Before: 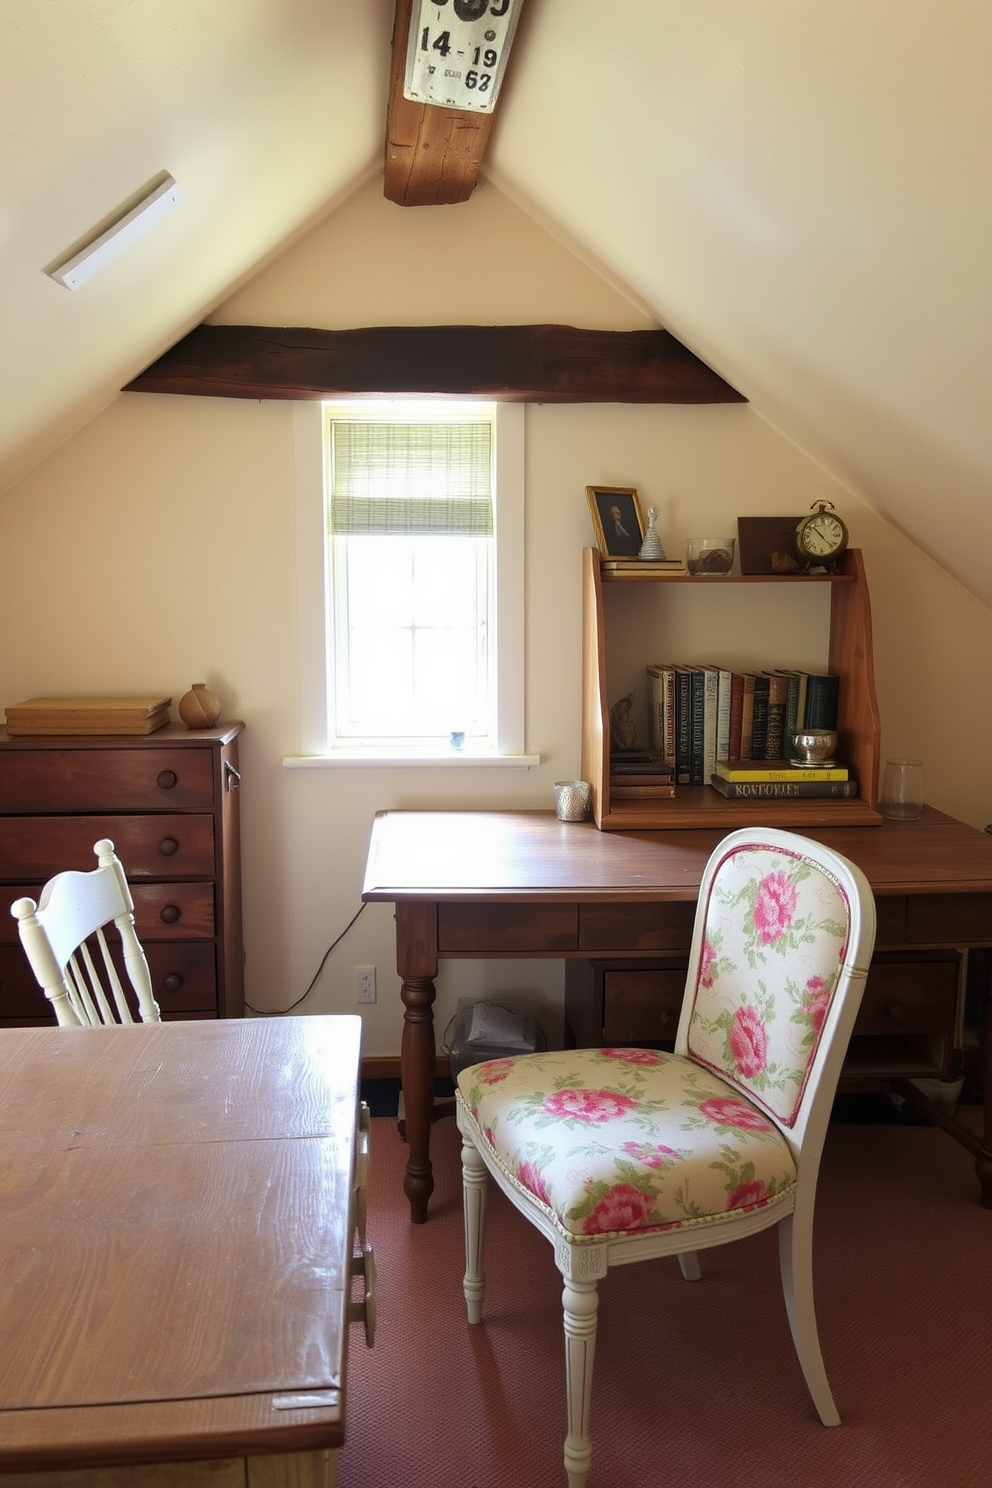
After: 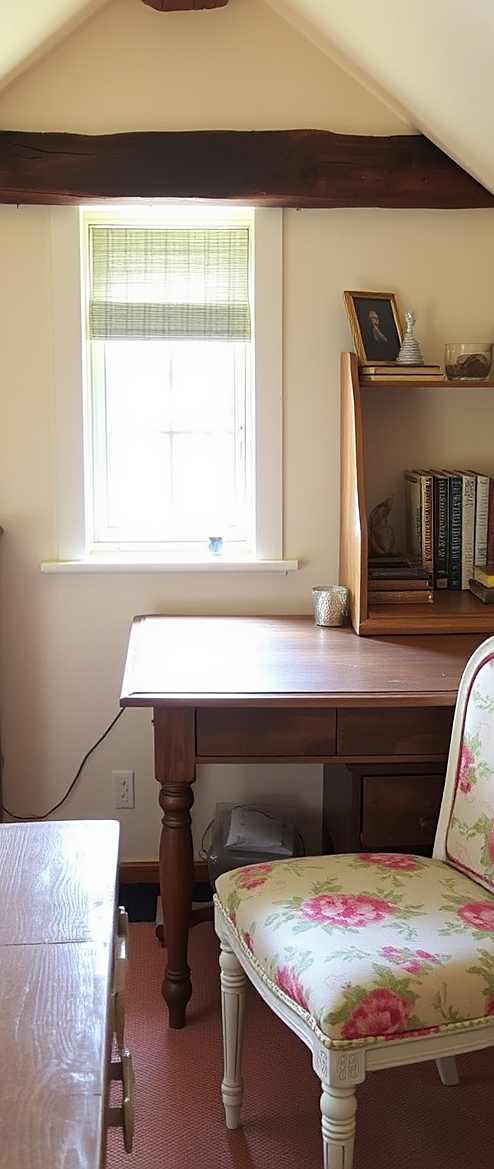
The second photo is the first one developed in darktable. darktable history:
crop and rotate: angle 0.019°, left 24.444%, top 13.153%, right 25.66%, bottom 8.196%
color calibration: illuminant same as pipeline (D50), adaptation XYZ, x 0.345, y 0.358, temperature 5014.14 K, gamut compression 0.981
sharpen: on, module defaults
